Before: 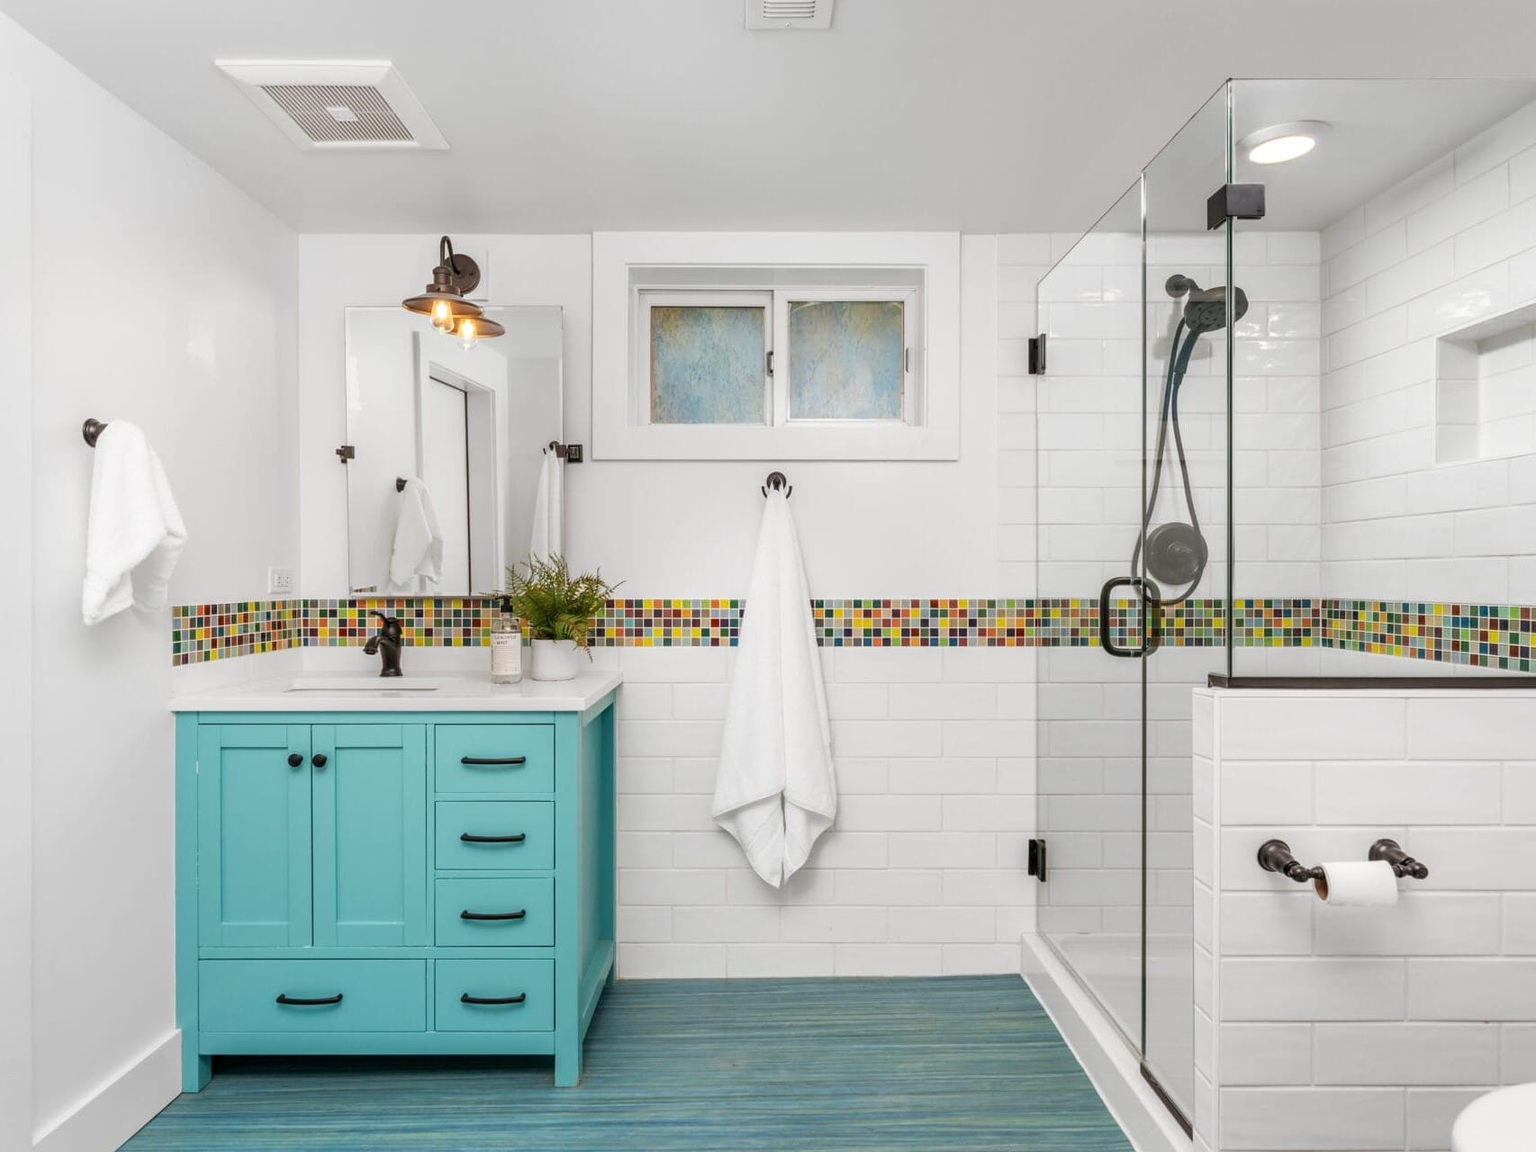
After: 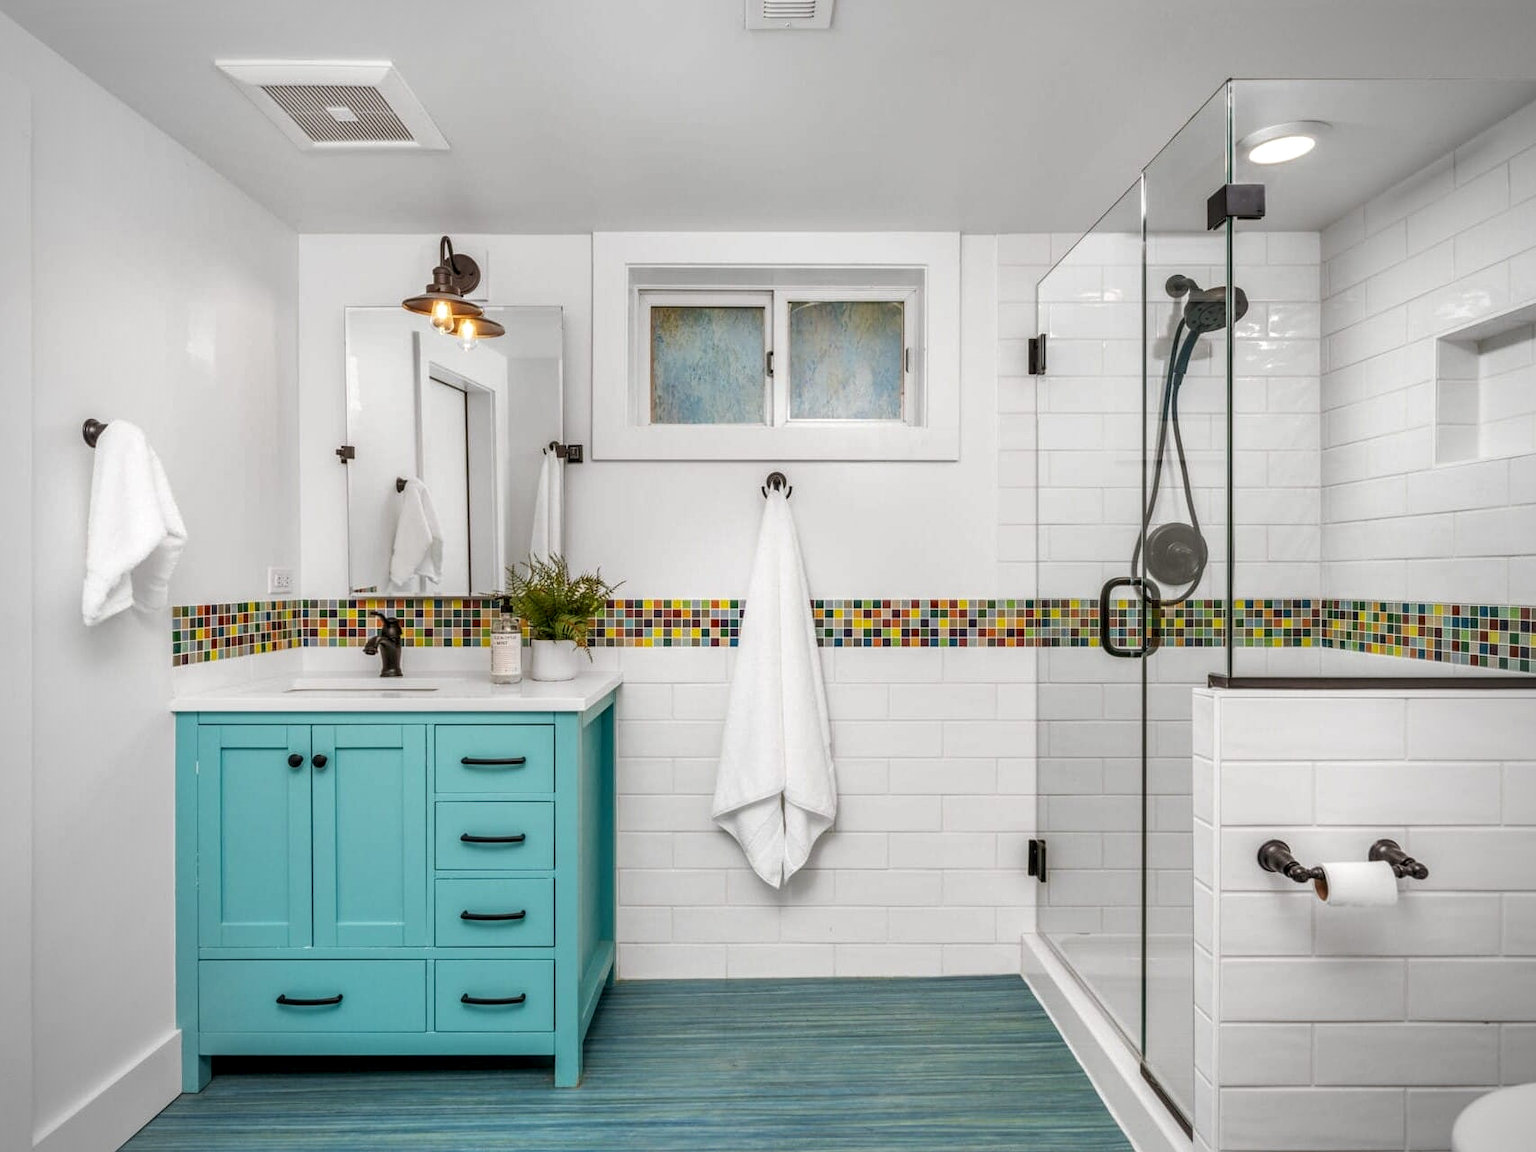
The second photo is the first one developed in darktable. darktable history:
local contrast: detail 130%
shadows and highlights: shadows 52.04, highlights -28.29, soften with gaussian
vignetting: on, module defaults
